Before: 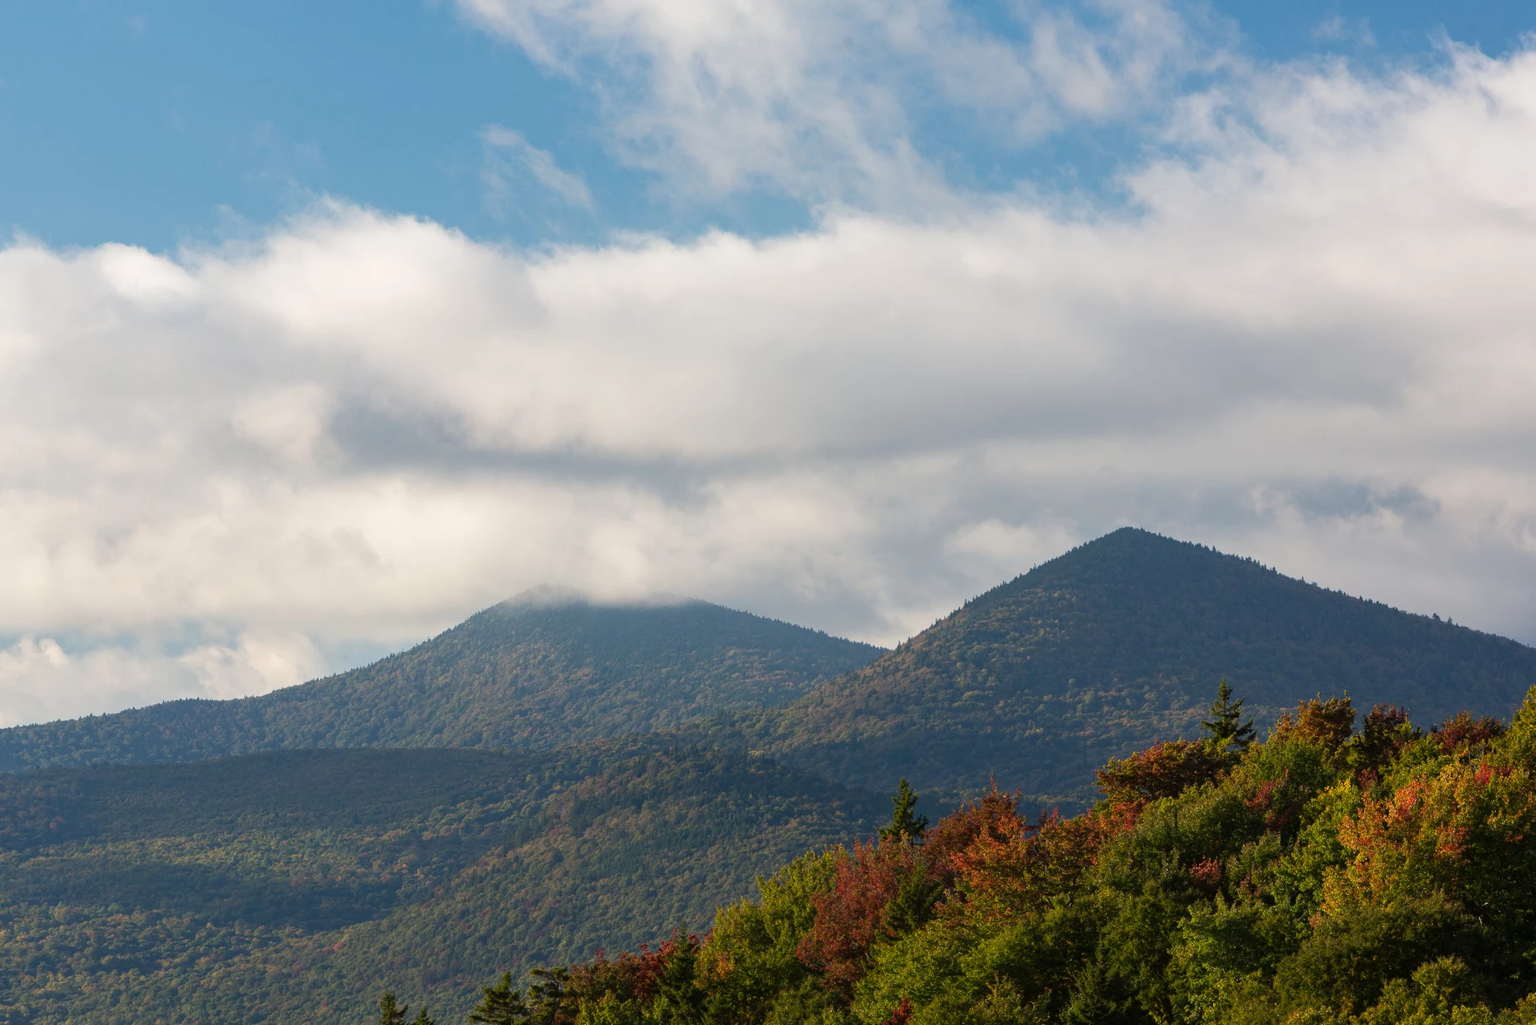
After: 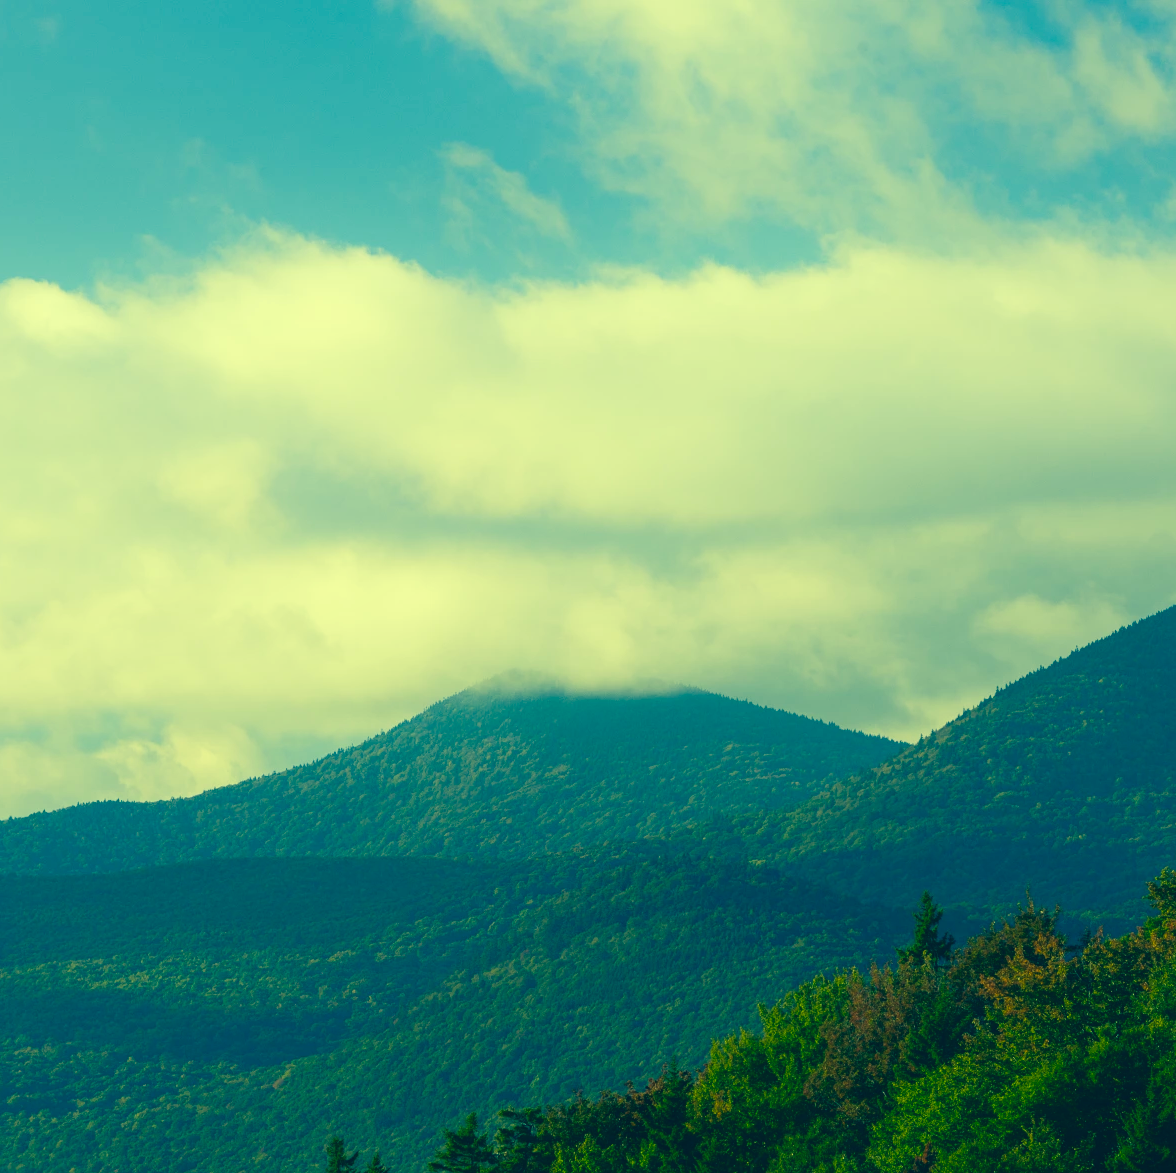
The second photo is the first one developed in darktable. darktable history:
color correction: highlights a* -15.35, highlights b* 39.94, shadows a* -39.87, shadows b* -26.72
crop and rotate: left 6.296%, right 26.872%
shadows and highlights: shadows -23.96, highlights 49.78, soften with gaussian
